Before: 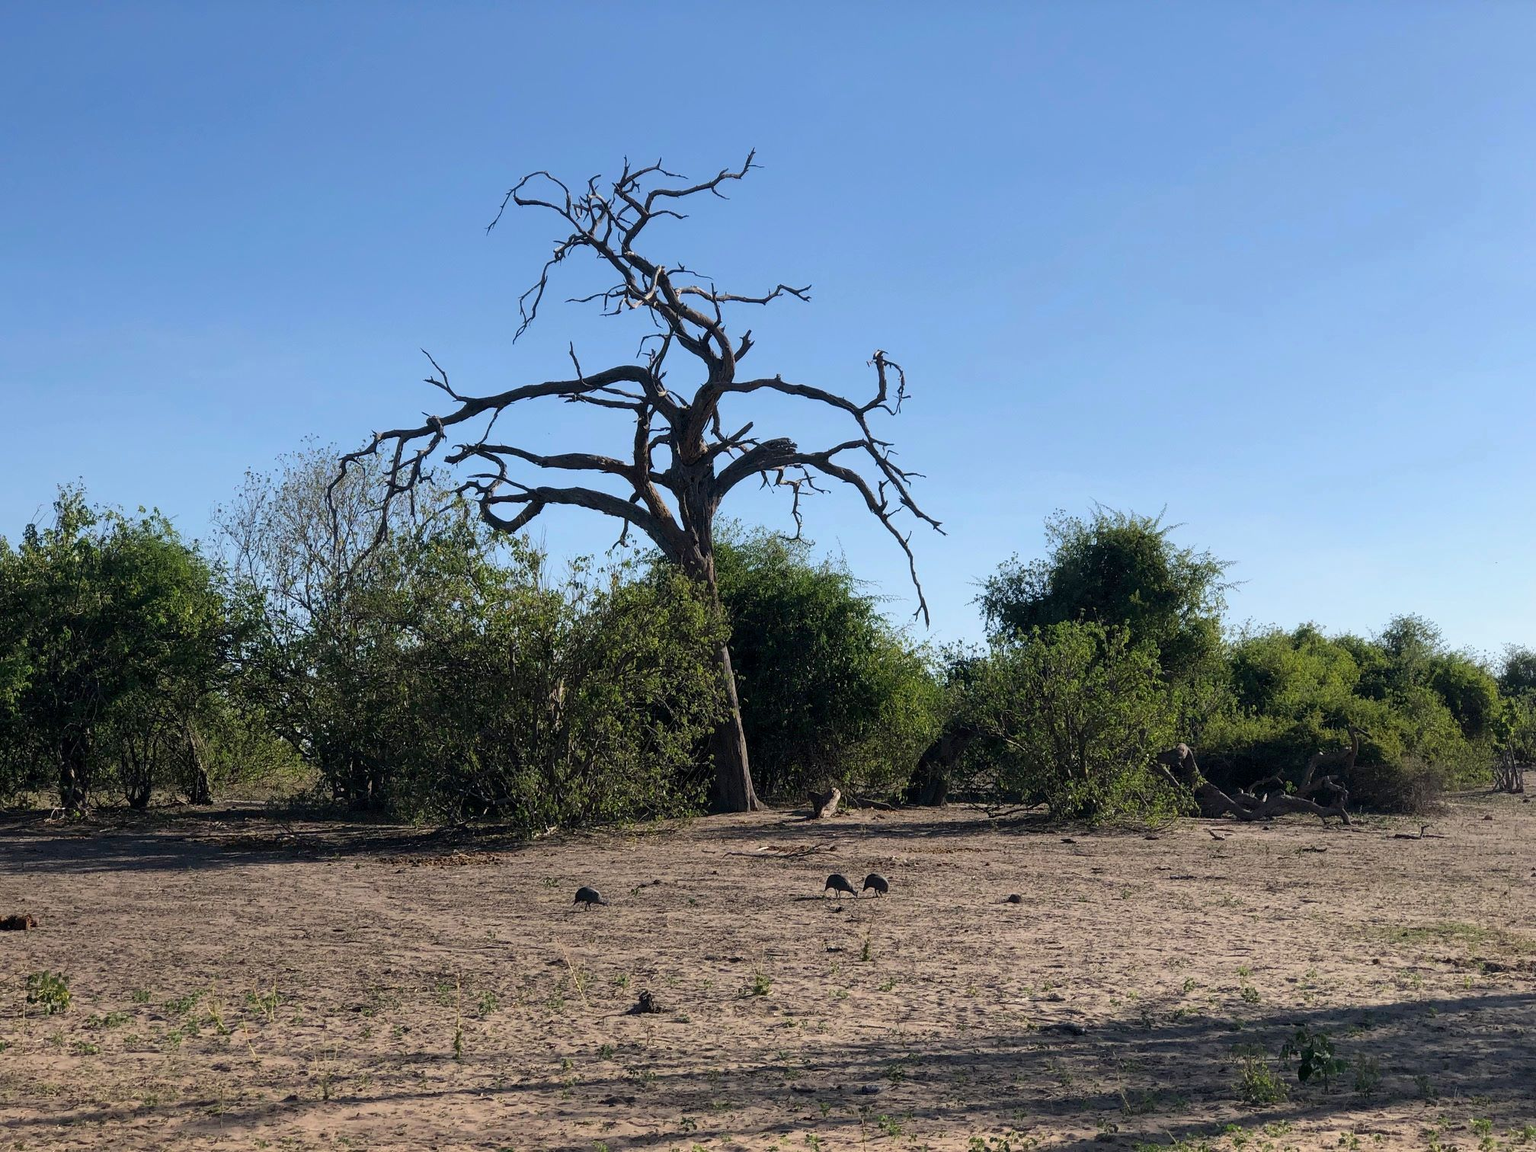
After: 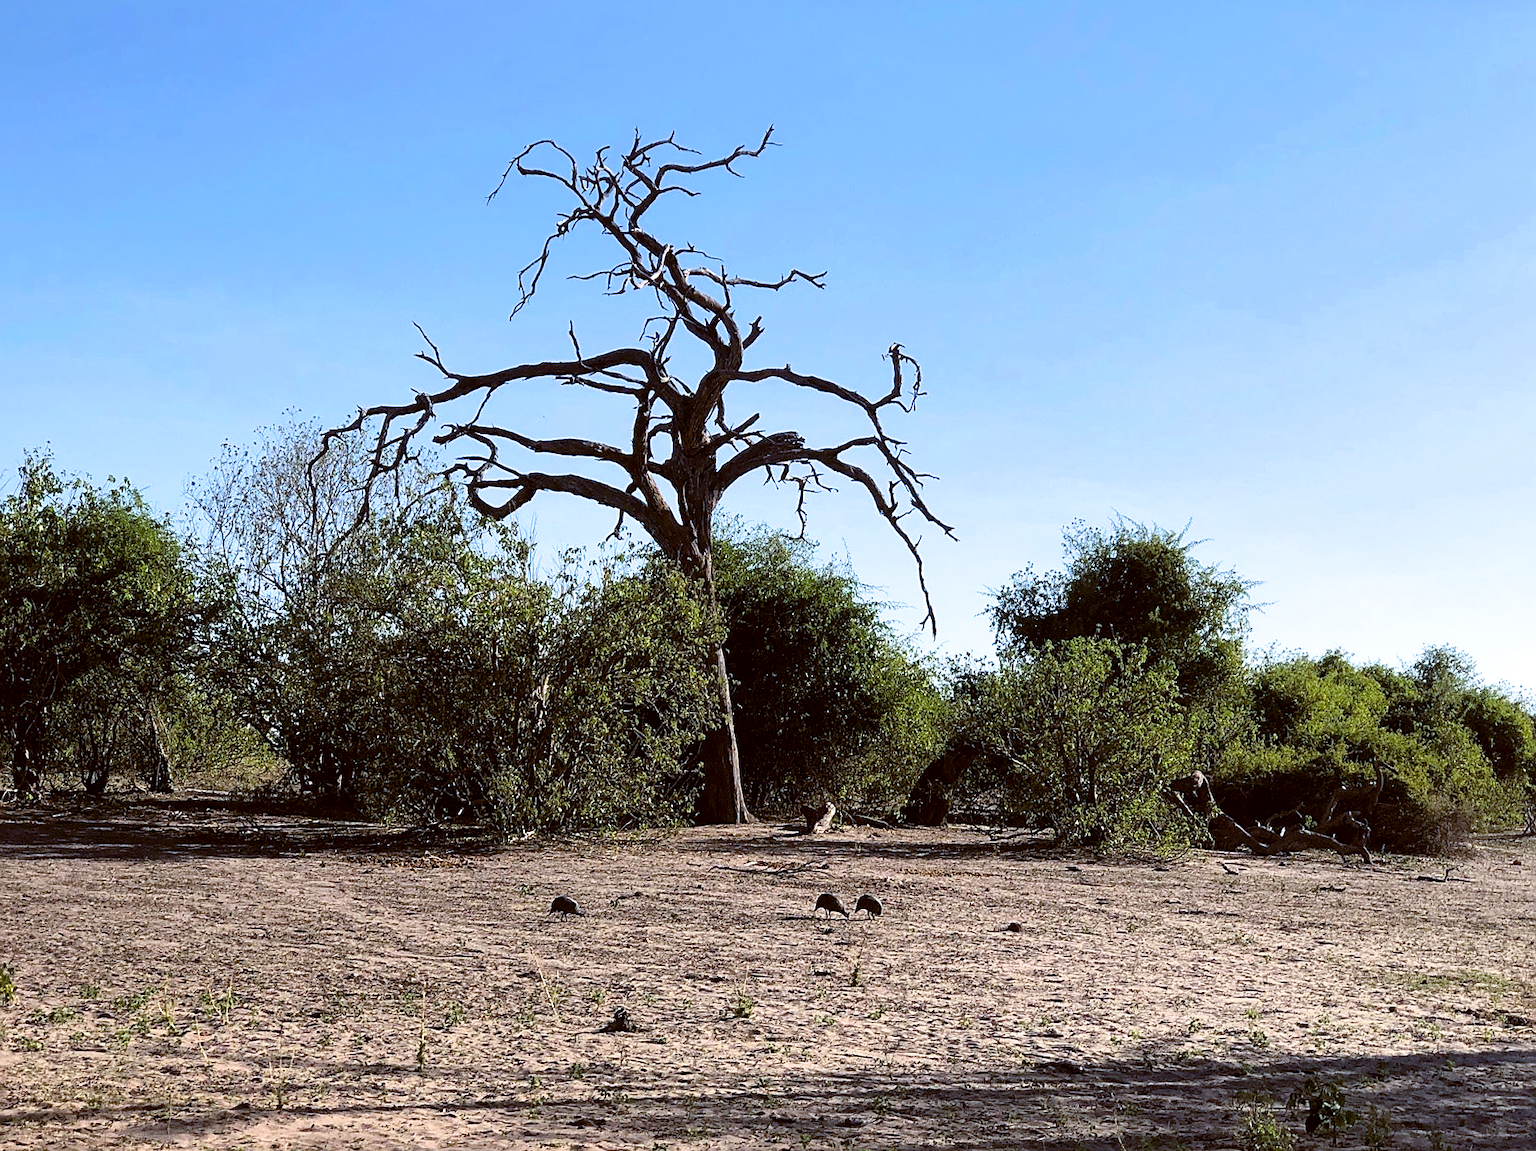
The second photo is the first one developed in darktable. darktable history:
crop and rotate: angle -2.38°
exposure: exposure 0.217 EV, compensate highlight preservation false
color balance: lift [1, 1.015, 1.004, 0.985], gamma [1, 0.958, 0.971, 1.042], gain [1, 0.956, 0.977, 1.044]
sharpen: on, module defaults
filmic rgb: white relative exposure 2.34 EV, hardness 6.59
local contrast: mode bilateral grid, contrast 20, coarseness 50, detail 120%, midtone range 0.2
contrast brightness saturation: contrast 0.03, brightness 0.06, saturation 0.13
